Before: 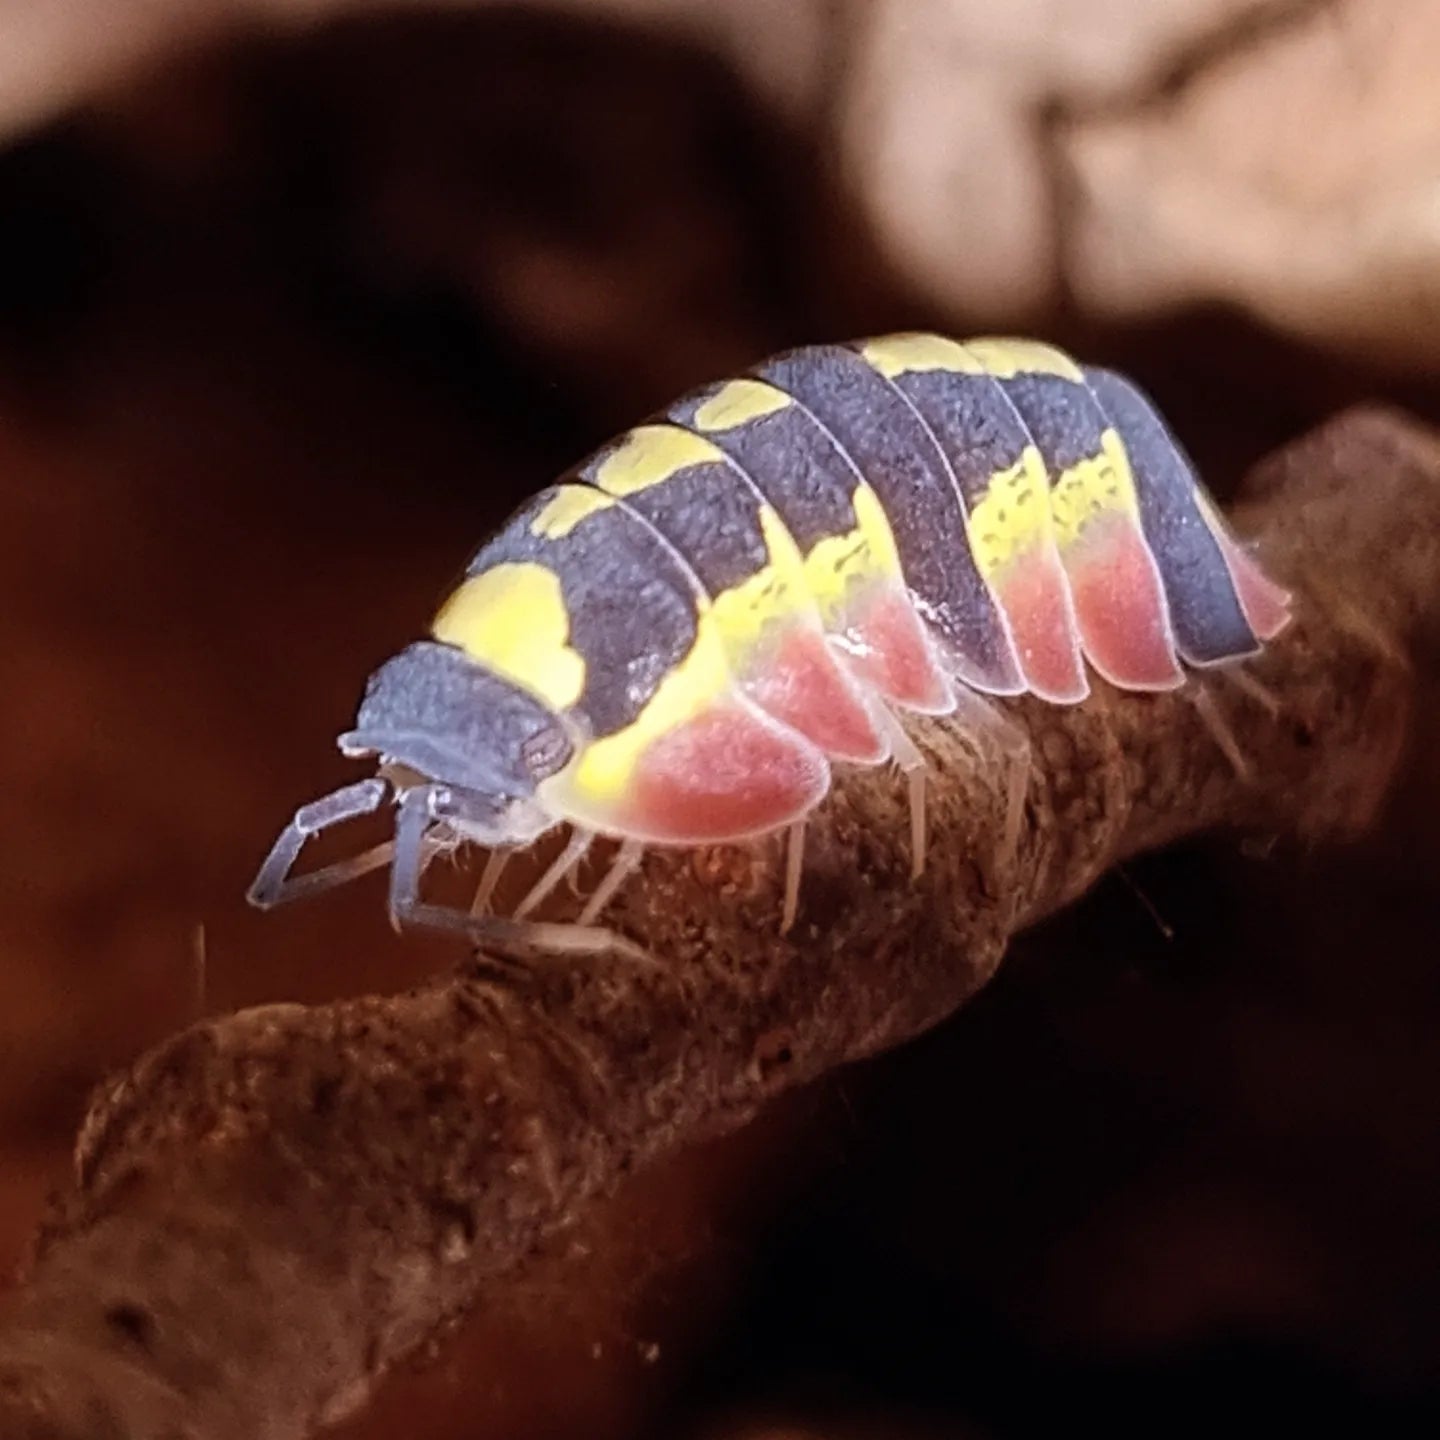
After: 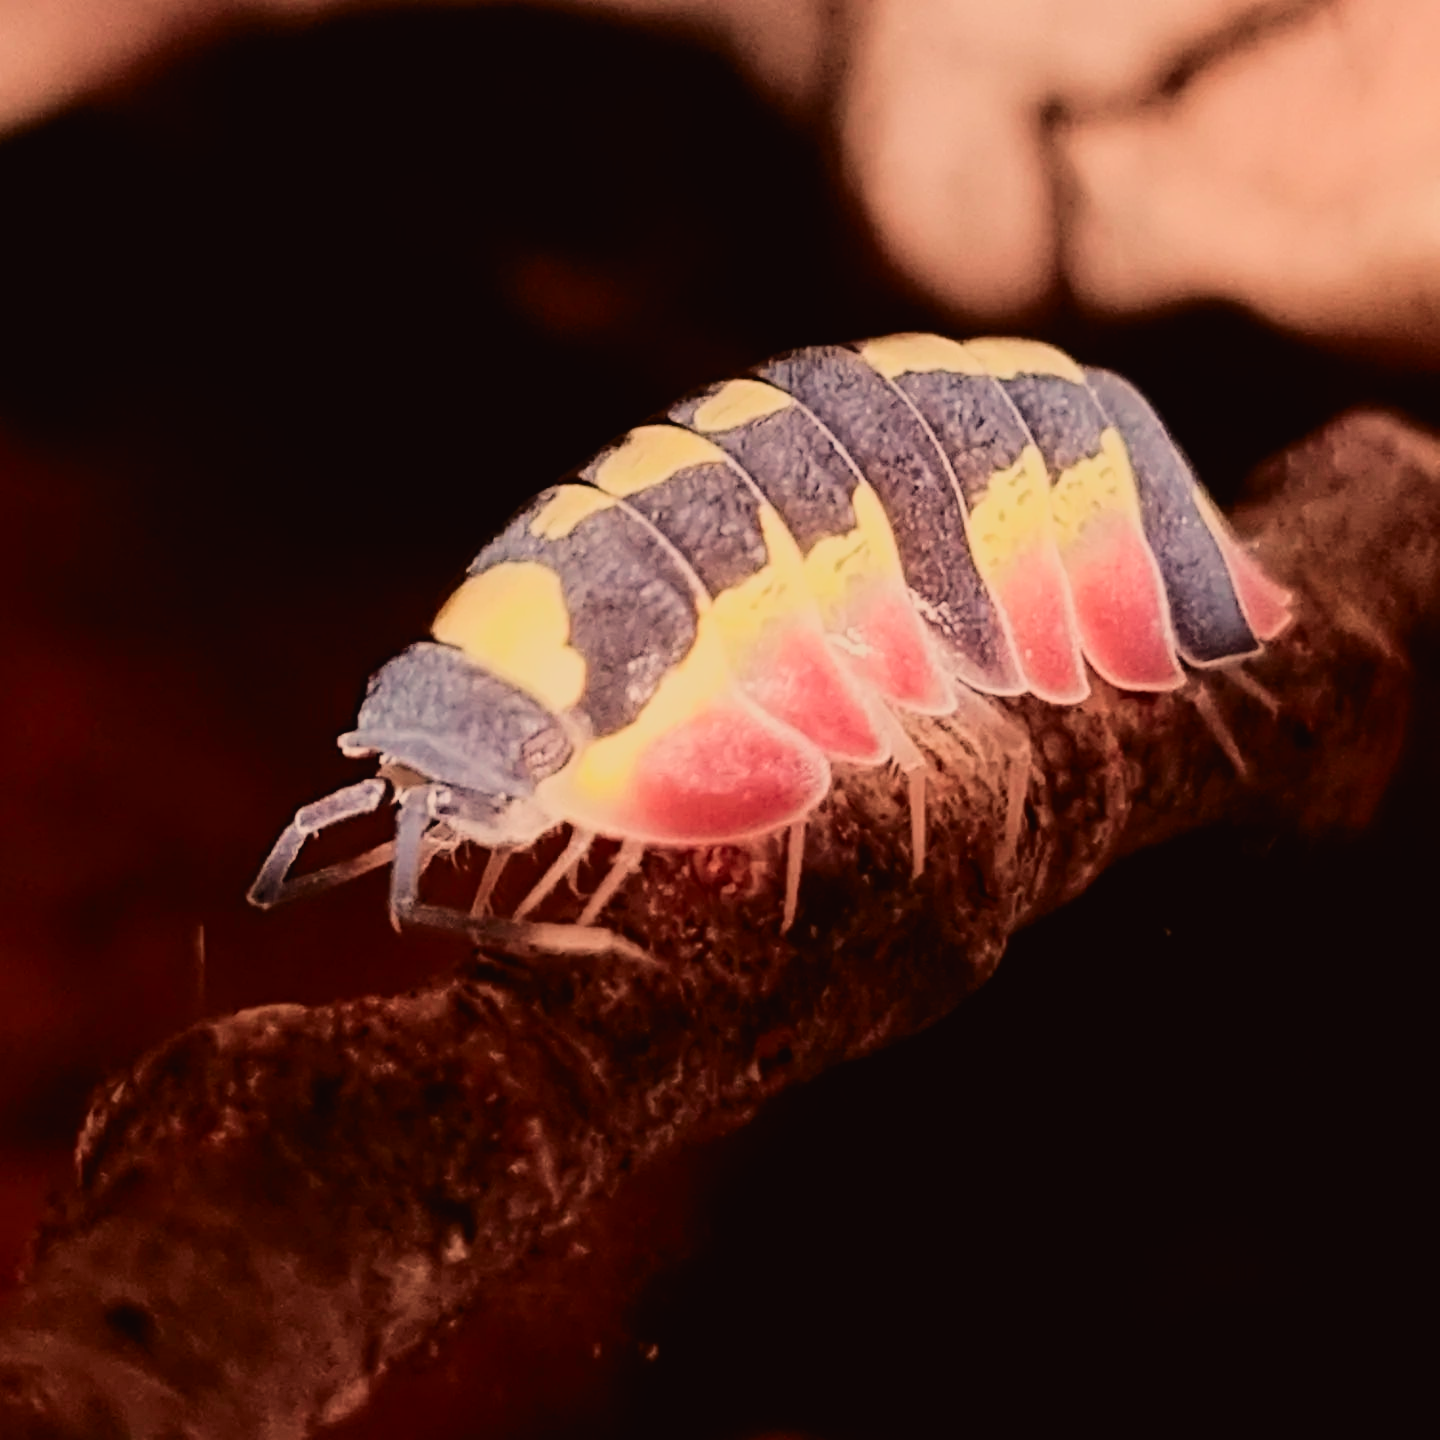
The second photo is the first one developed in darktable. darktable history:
white balance: red 1.138, green 0.996, blue 0.812
filmic rgb: black relative exposure -5 EV, hardness 2.88, contrast 1.2, highlights saturation mix -30%
tone curve: curves: ch0 [(0, 0.019) (0.204, 0.162) (0.491, 0.519) (0.748, 0.765) (1, 0.919)]; ch1 [(0, 0) (0.201, 0.113) (0.372, 0.282) (0.443, 0.434) (0.496, 0.504) (0.566, 0.585) (0.761, 0.803) (1, 1)]; ch2 [(0, 0) (0.434, 0.447) (0.483, 0.487) (0.555, 0.563) (0.697, 0.68) (1, 1)], color space Lab, independent channels, preserve colors none
